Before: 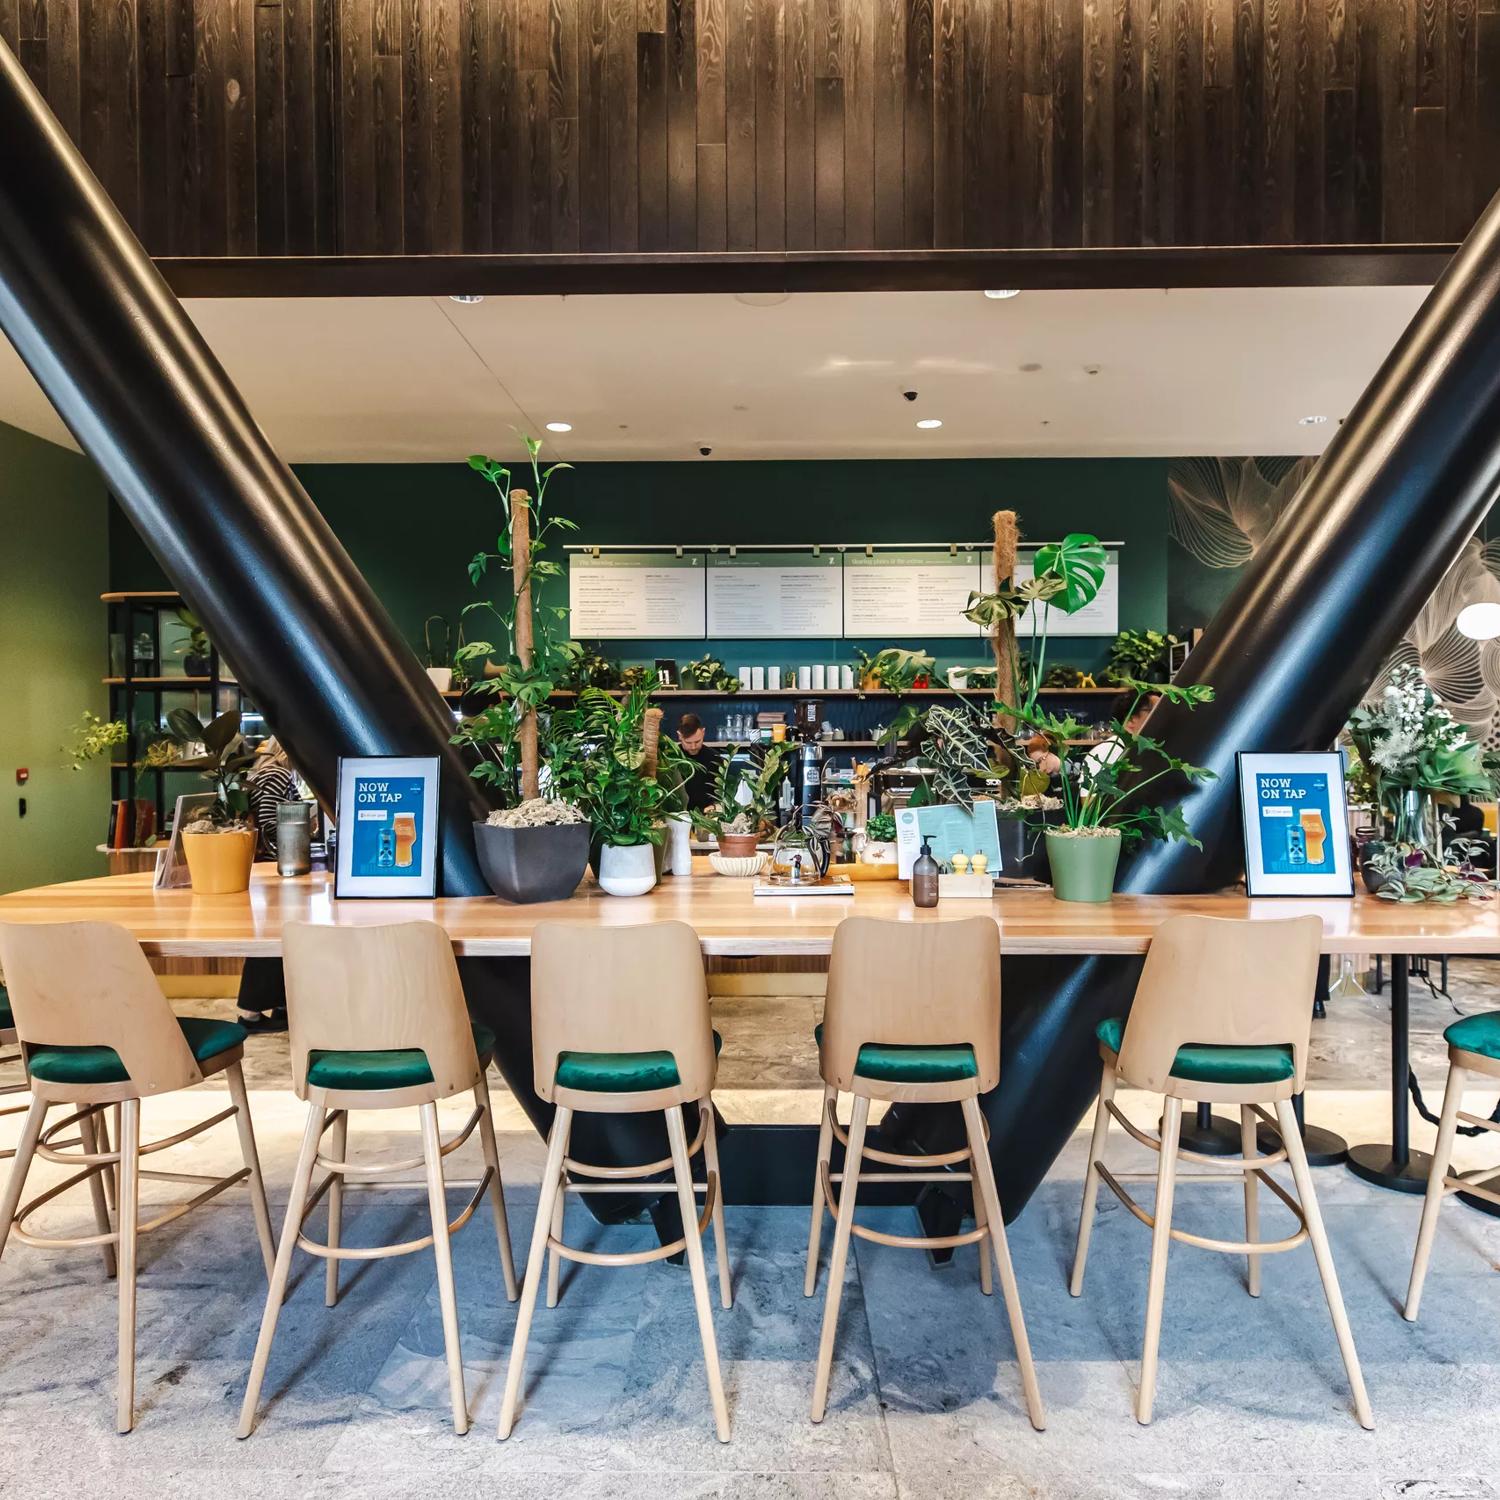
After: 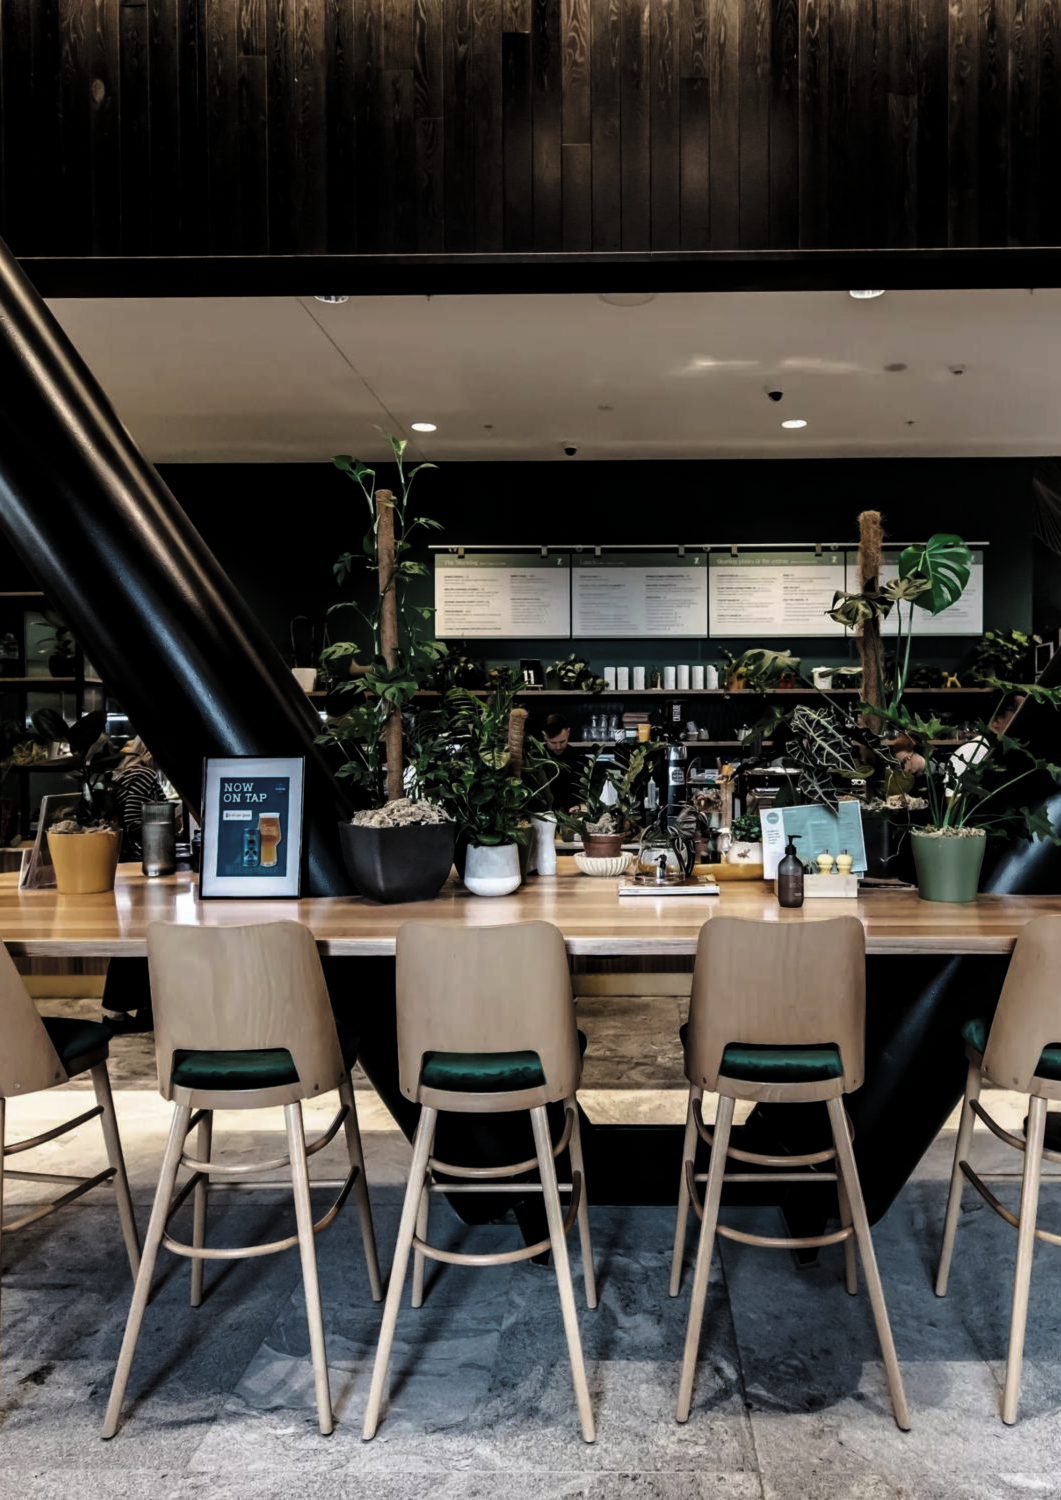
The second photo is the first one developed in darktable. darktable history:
exposure: black level correction -0.015, compensate highlight preservation false
crop and rotate: left 9.061%, right 20.142%
levels: mode automatic, black 8.58%, gray 59.42%, levels [0, 0.445, 1]
lowpass: radius 0.5, unbound 0
